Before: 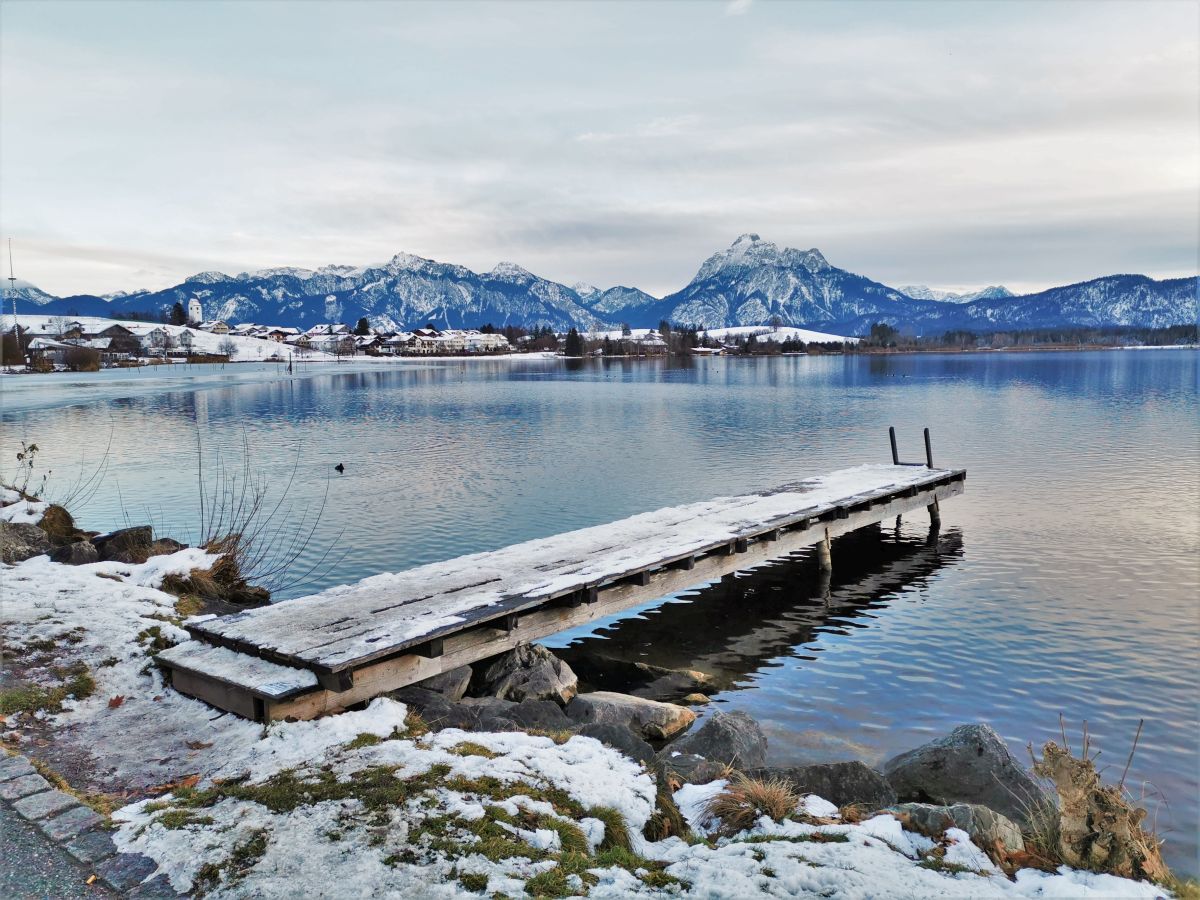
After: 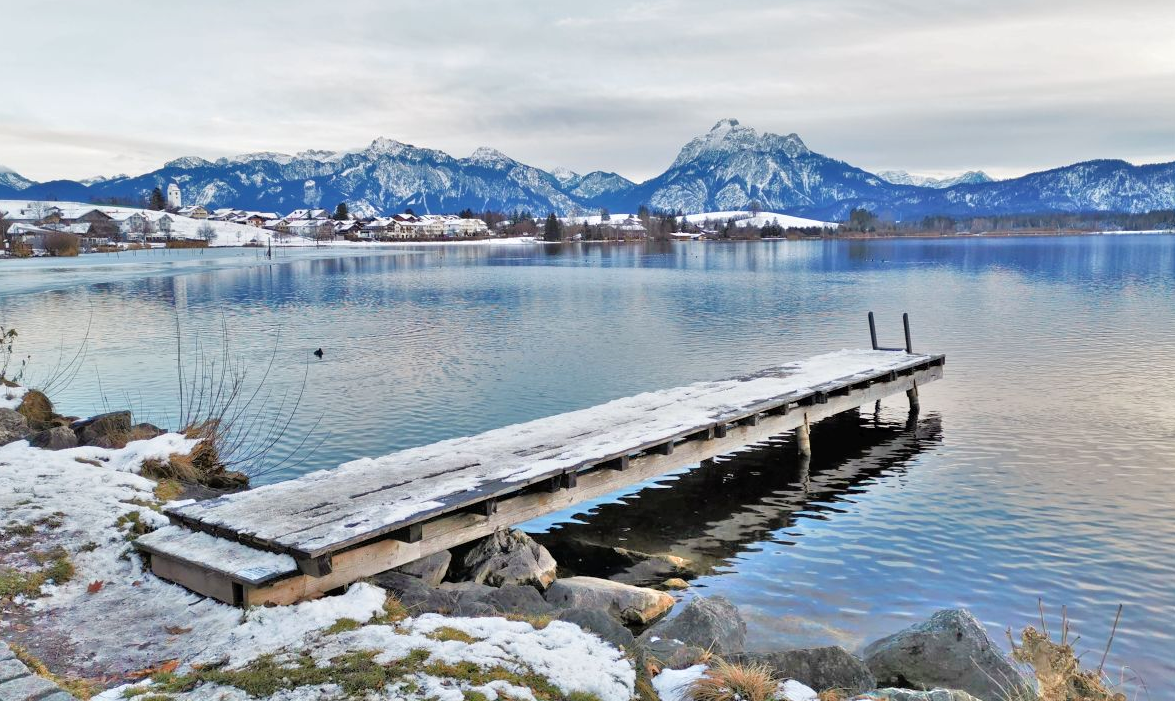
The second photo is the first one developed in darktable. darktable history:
crop and rotate: left 1.814%, top 12.818%, right 0.25%, bottom 9.225%
tone equalizer: -7 EV 0.15 EV, -6 EV 0.6 EV, -5 EV 1.15 EV, -4 EV 1.33 EV, -3 EV 1.15 EV, -2 EV 0.6 EV, -1 EV 0.15 EV, mask exposure compensation -0.5 EV
